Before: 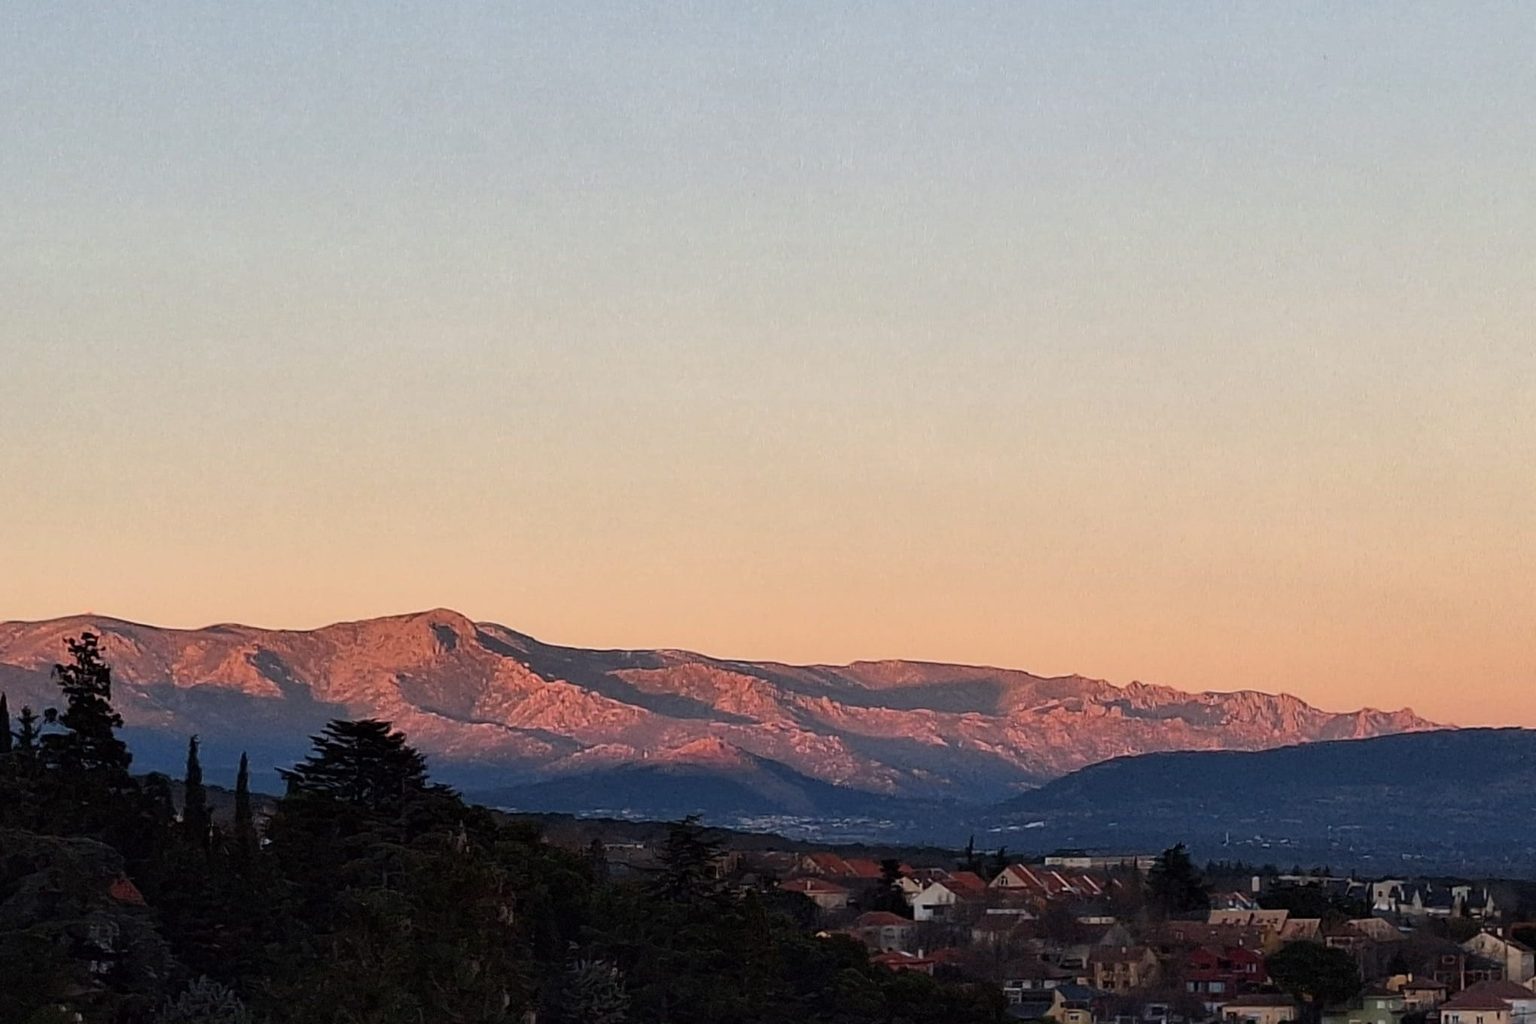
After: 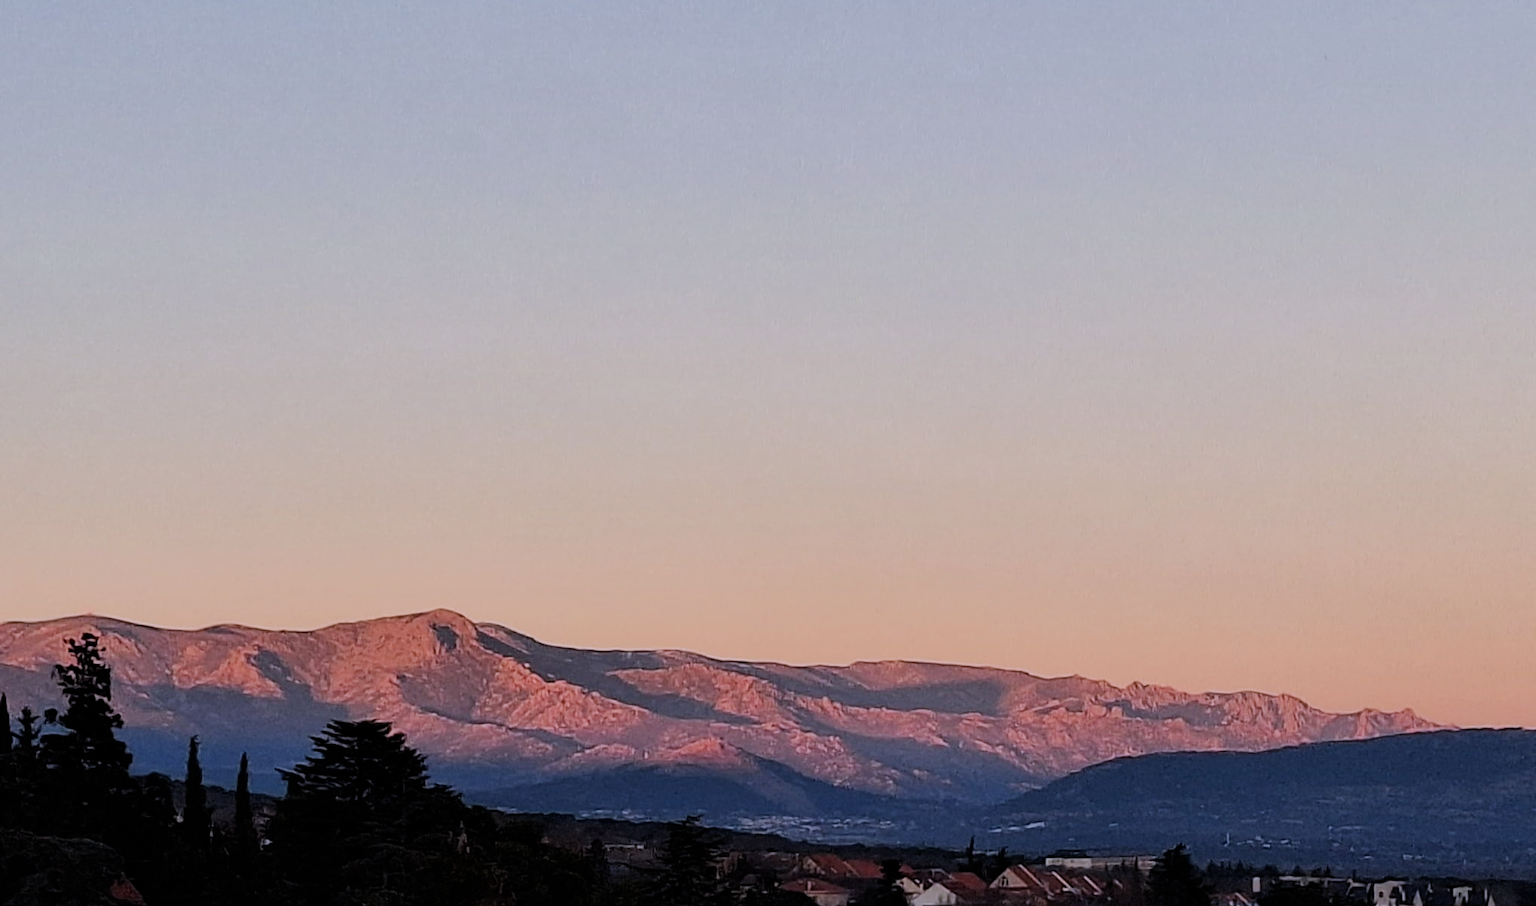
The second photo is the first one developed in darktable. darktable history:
crop and rotate: top 0%, bottom 11.49%
white balance: red 1.004, blue 1.096
filmic rgb: black relative exposure -7.65 EV, white relative exposure 4.56 EV, hardness 3.61
